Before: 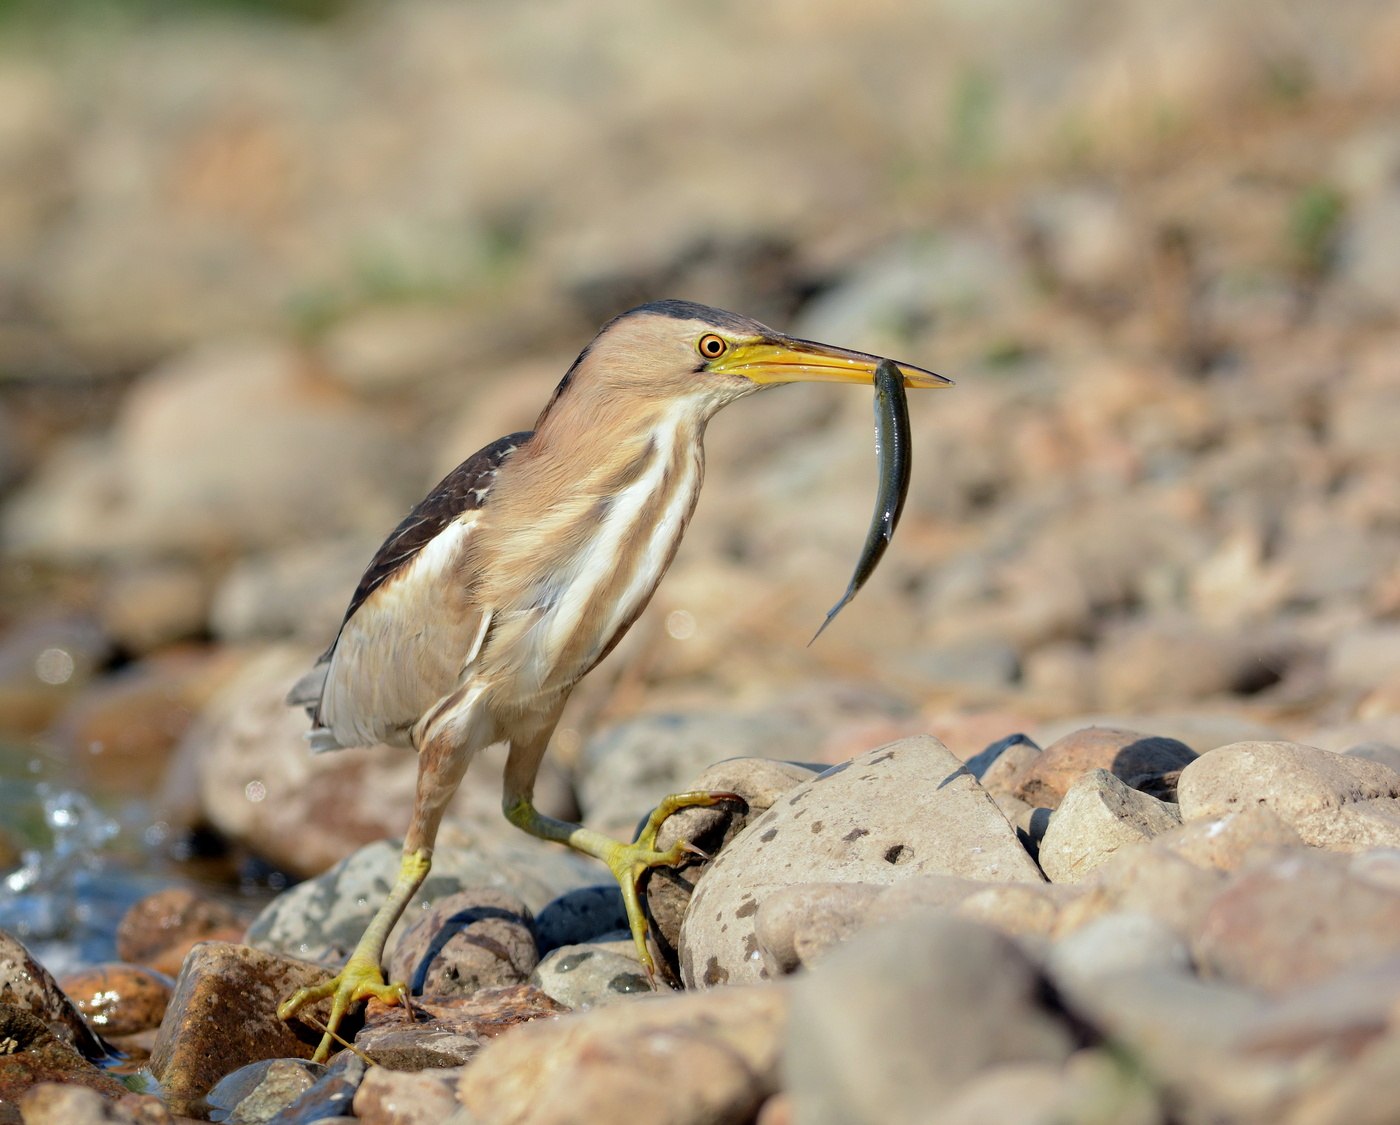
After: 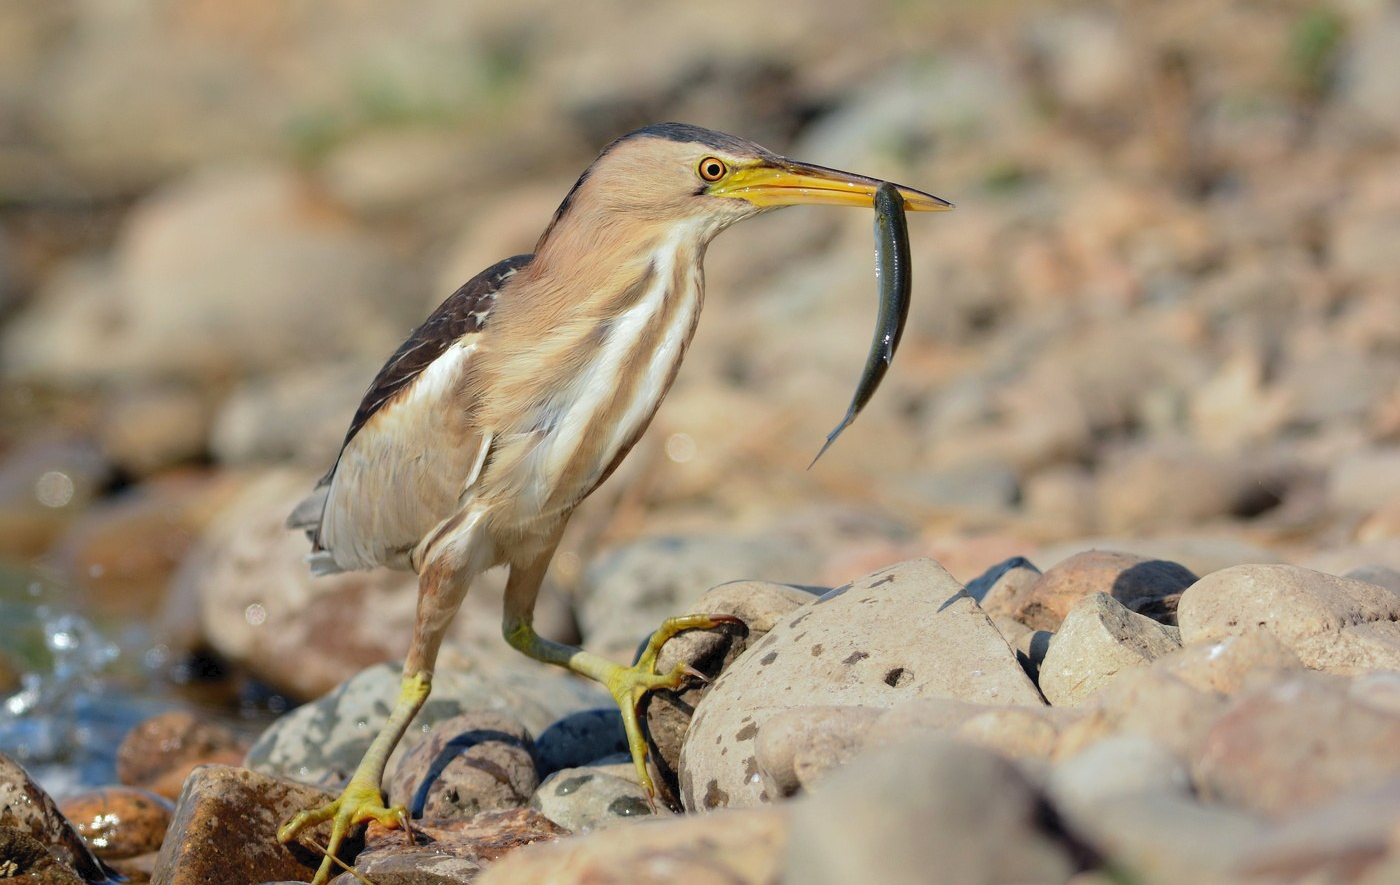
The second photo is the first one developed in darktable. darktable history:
crop and rotate: top 15.815%, bottom 5.495%
tone curve: curves: ch0 [(0, 0) (0.003, 0.032) (0.011, 0.04) (0.025, 0.058) (0.044, 0.084) (0.069, 0.107) (0.1, 0.13) (0.136, 0.158) (0.177, 0.193) (0.224, 0.236) (0.277, 0.283) (0.335, 0.335) (0.399, 0.399) (0.468, 0.467) (0.543, 0.533) (0.623, 0.612) (0.709, 0.698) (0.801, 0.776) (0.898, 0.848) (1, 1)], color space Lab, independent channels, preserve colors none
